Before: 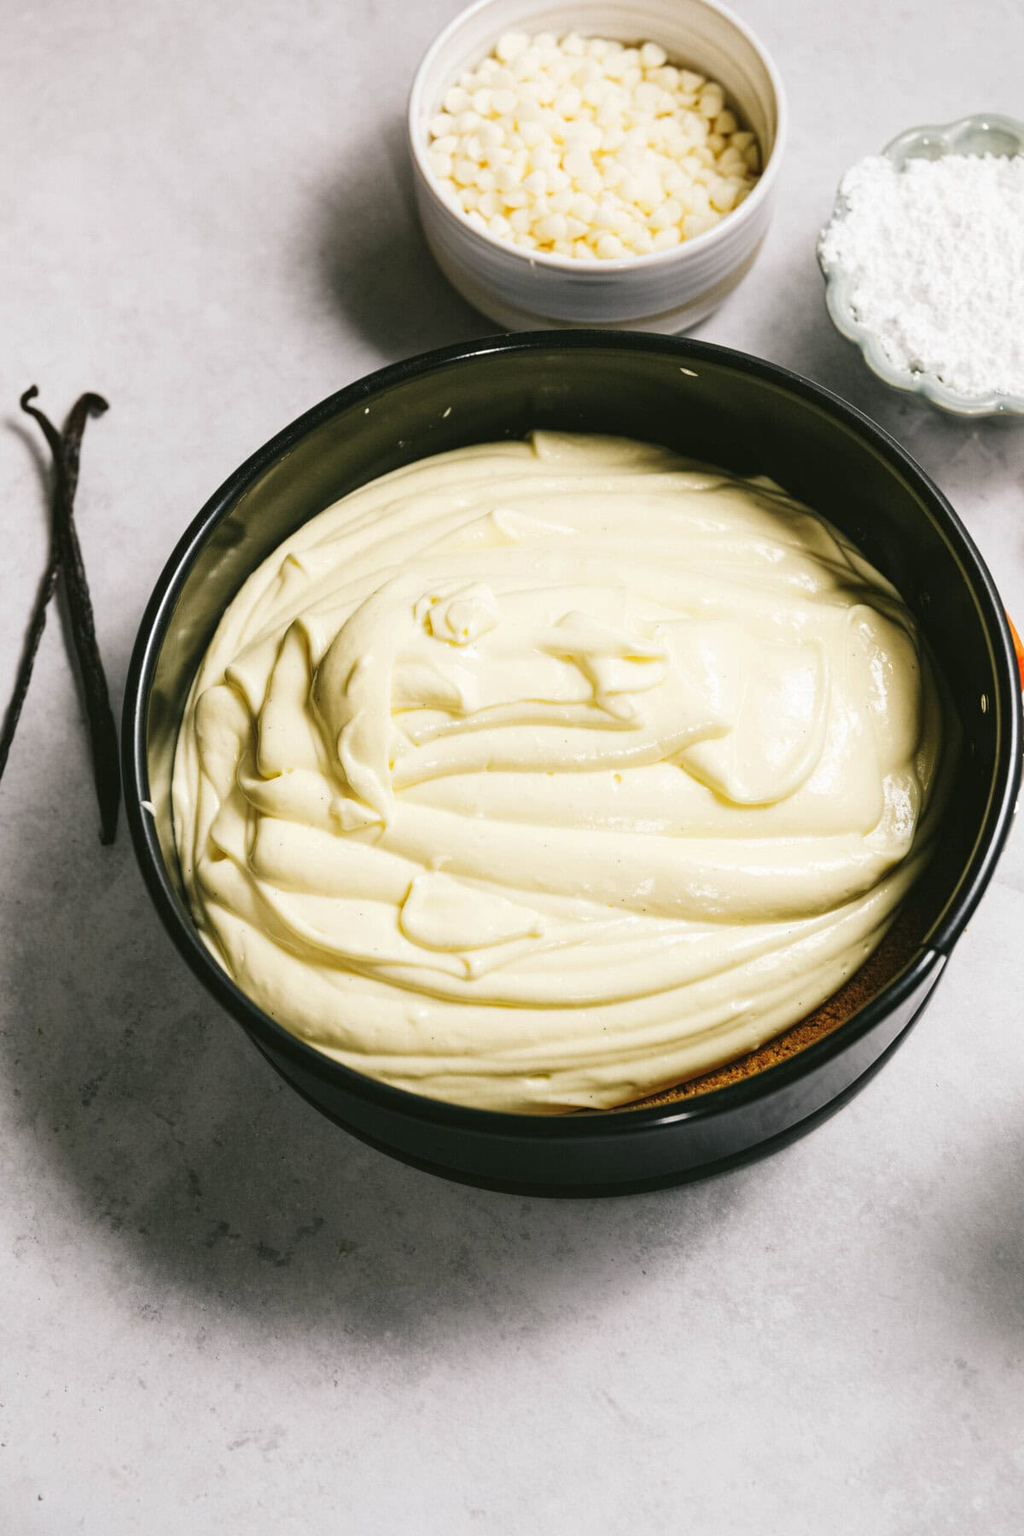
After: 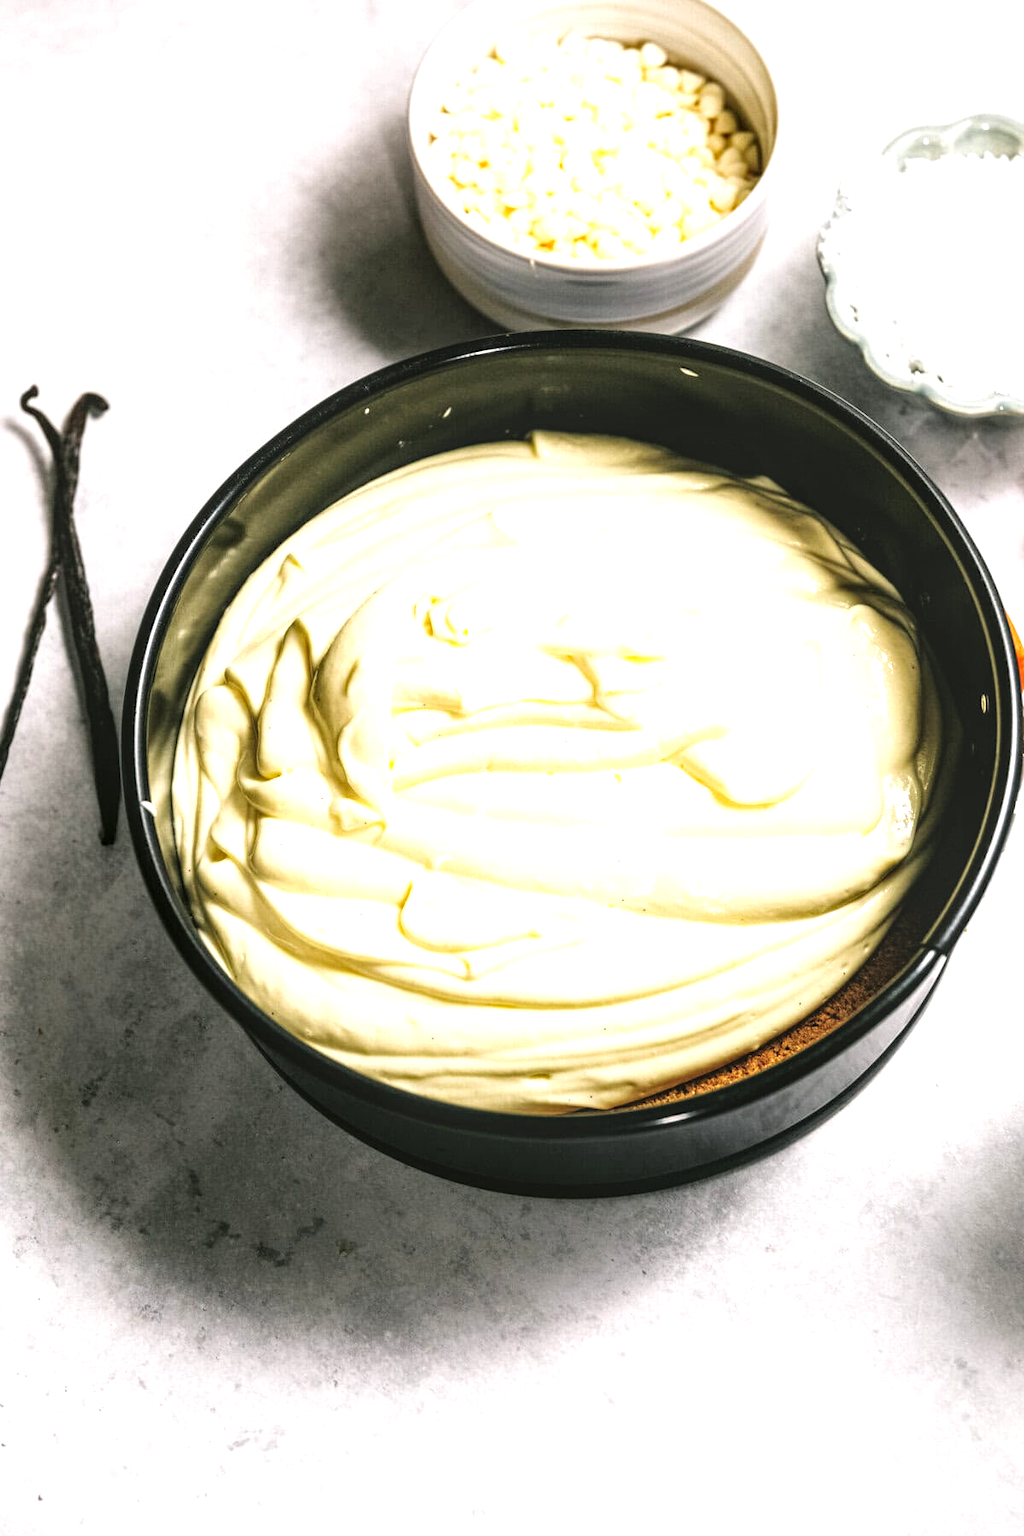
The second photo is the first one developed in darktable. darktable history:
tone equalizer: -8 EV -0.714 EV, -7 EV -0.703 EV, -6 EV -0.638 EV, -5 EV -0.423 EV, -3 EV 0.37 EV, -2 EV 0.6 EV, -1 EV 0.699 EV, +0 EV 0.758 EV
local contrast: detail 130%
